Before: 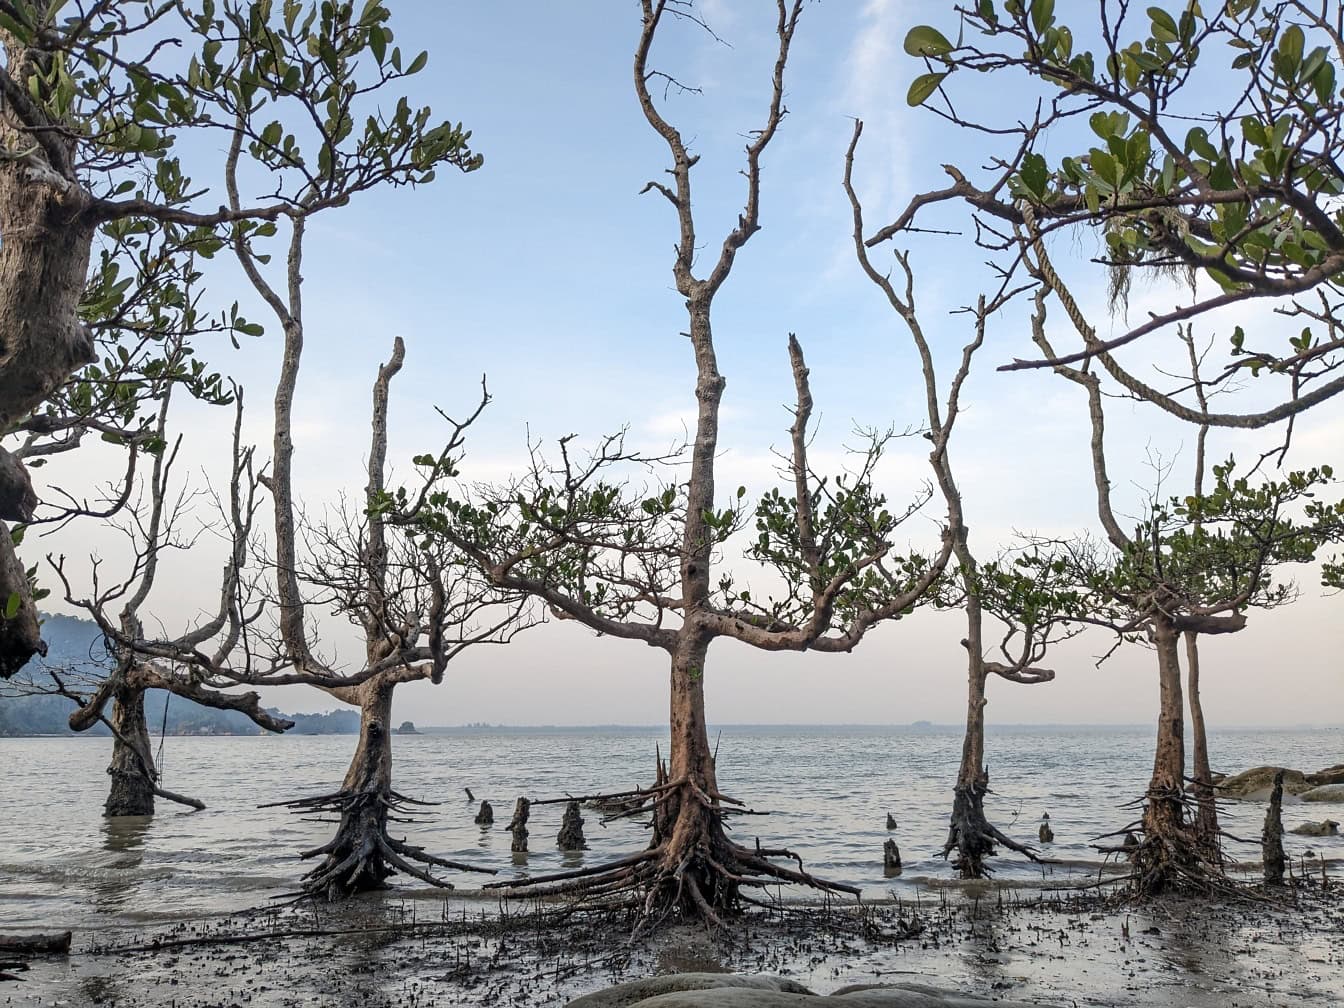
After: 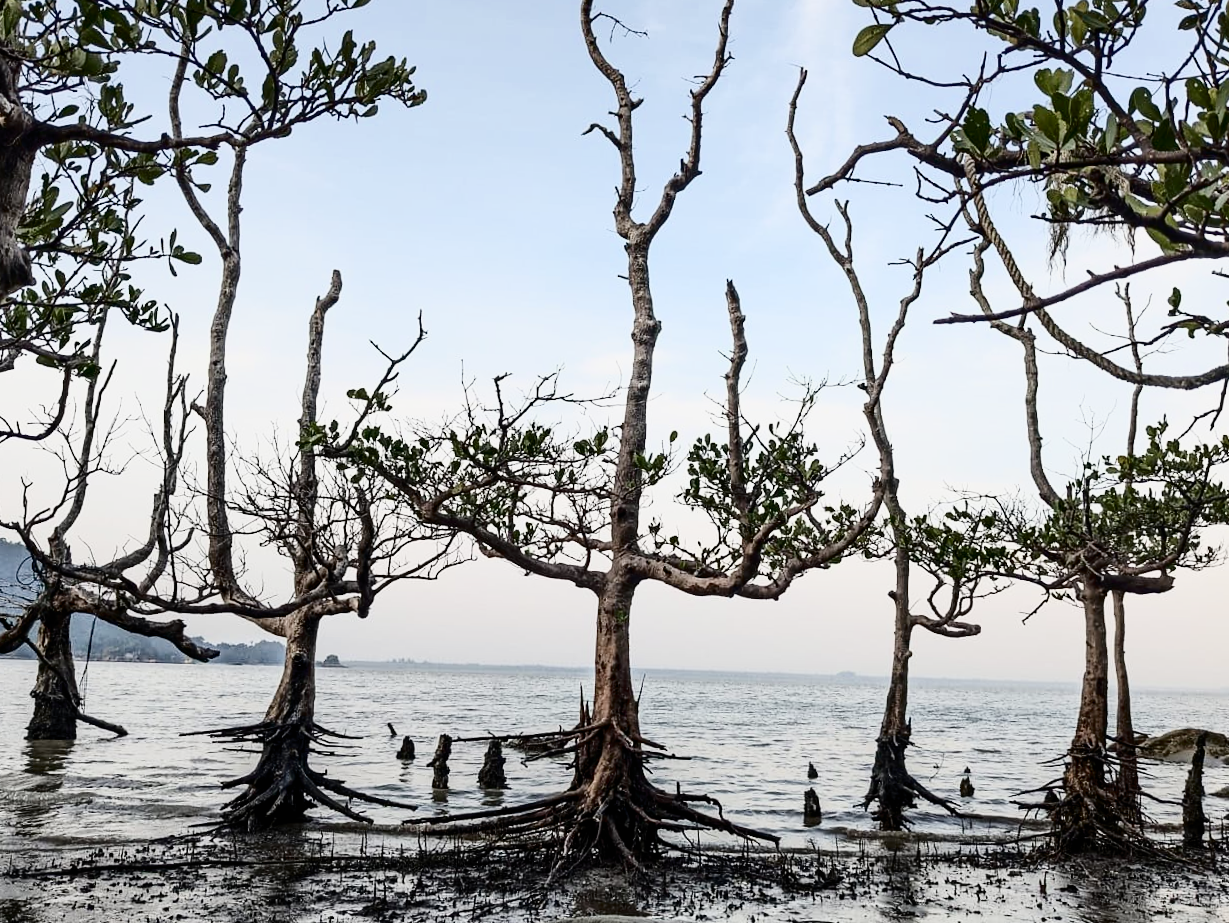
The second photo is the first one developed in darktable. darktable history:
crop and rotate: angle -1.91°, left 3.153%, top 3.816%, right 1.377%, bottom 0.506%
filmic rgb: black relative exposure -6.58 EV, white relative exposure 4.72 EV, hardness 3.14, contrast 0.805
tone curve: curves: ch0 [(0, 0) (0.003, 0.003) (0.011, 0.006) (0.025, 0.01) (0.044, 0.016) (0.069, 0.02) (0.1, 0.025) (0.136, 0.034) (0.177, 0.051) (0.224, 0.08) (0.277, 0.131) (0.335, 0.209) (0.399, 0.328) (0.468, 0.47) (0.543, 0.629) (0.623, 0.788) (0.709, 0.903) (0.801, 0.965) (0.898, 0.989) (1, 1)], color space Lab, independent channels, preserve colors none
exposure: compensate highlight preservation false
